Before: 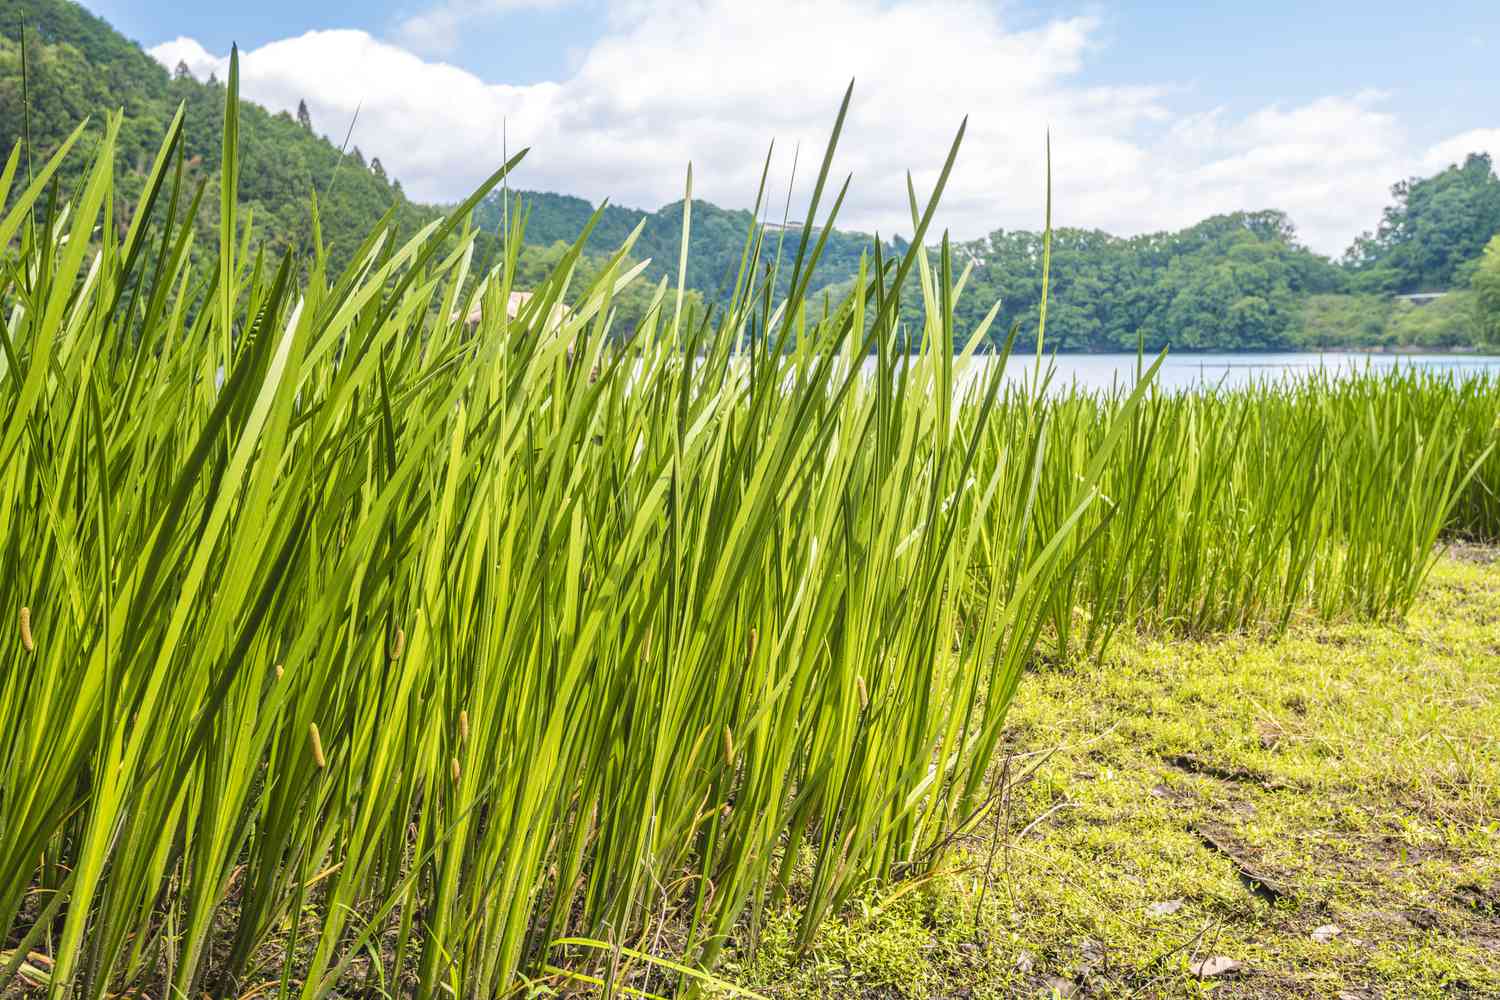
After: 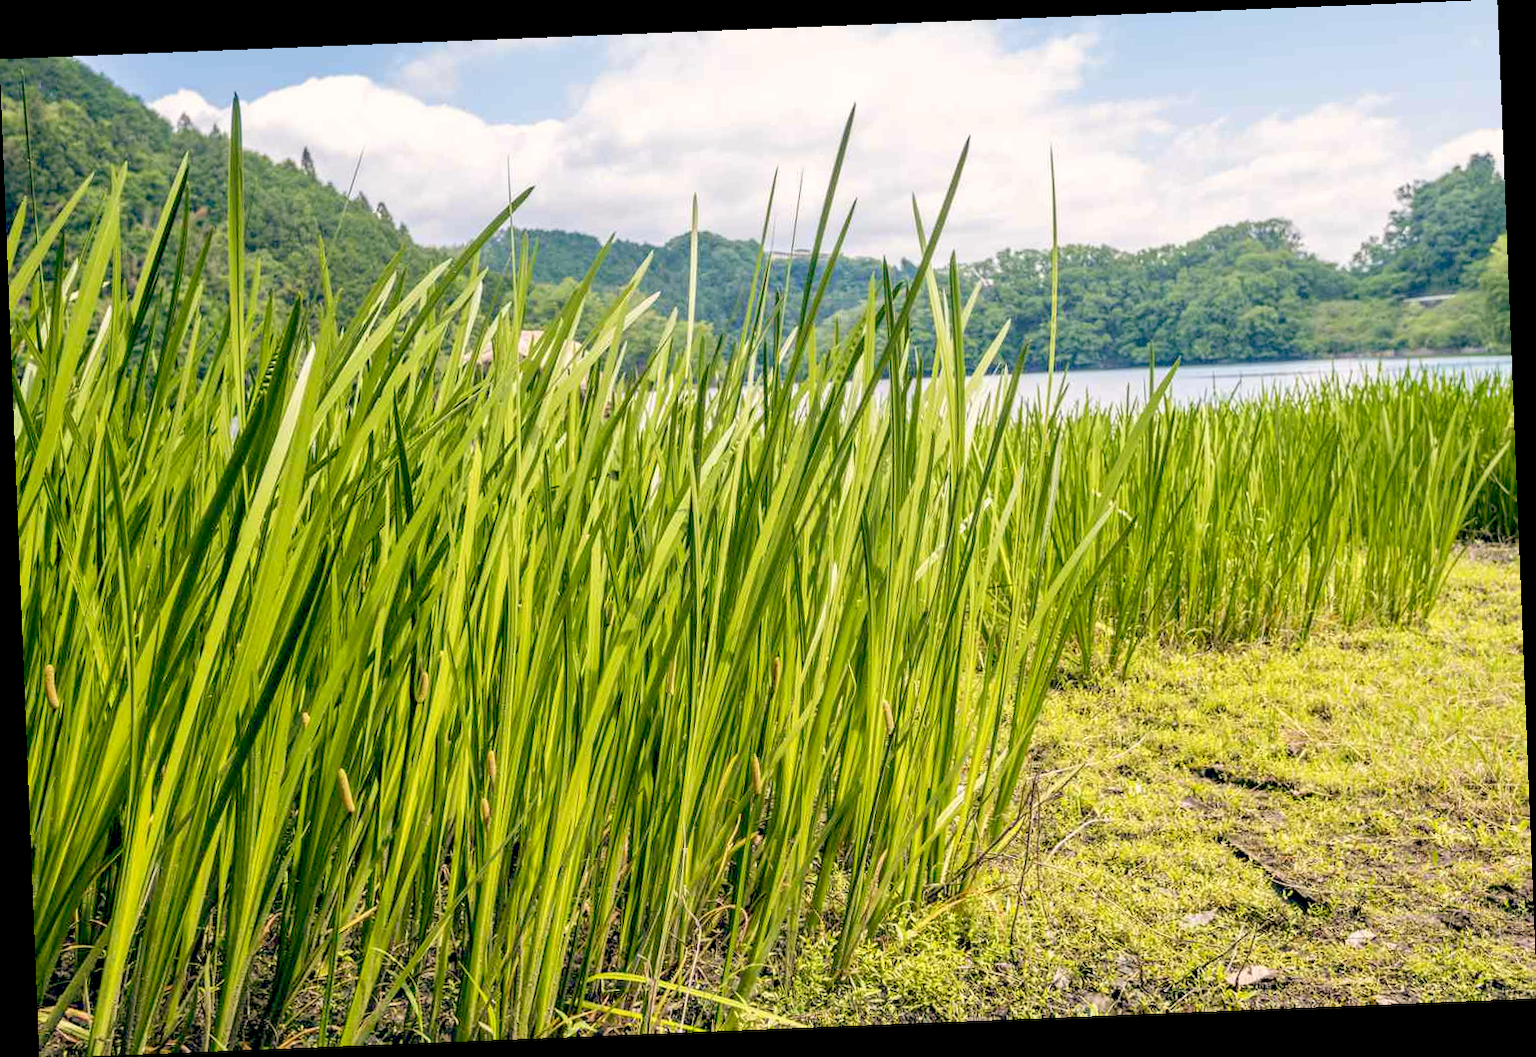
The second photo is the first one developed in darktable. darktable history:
rotate and perspective: rotation -2.29°, automatic cropping off
color balance: lift [0.975, 0.993, 1, 1.015], gamma [1.1, 1, 1, 0.945], gain [1, 1.04, 1, 0.95]
